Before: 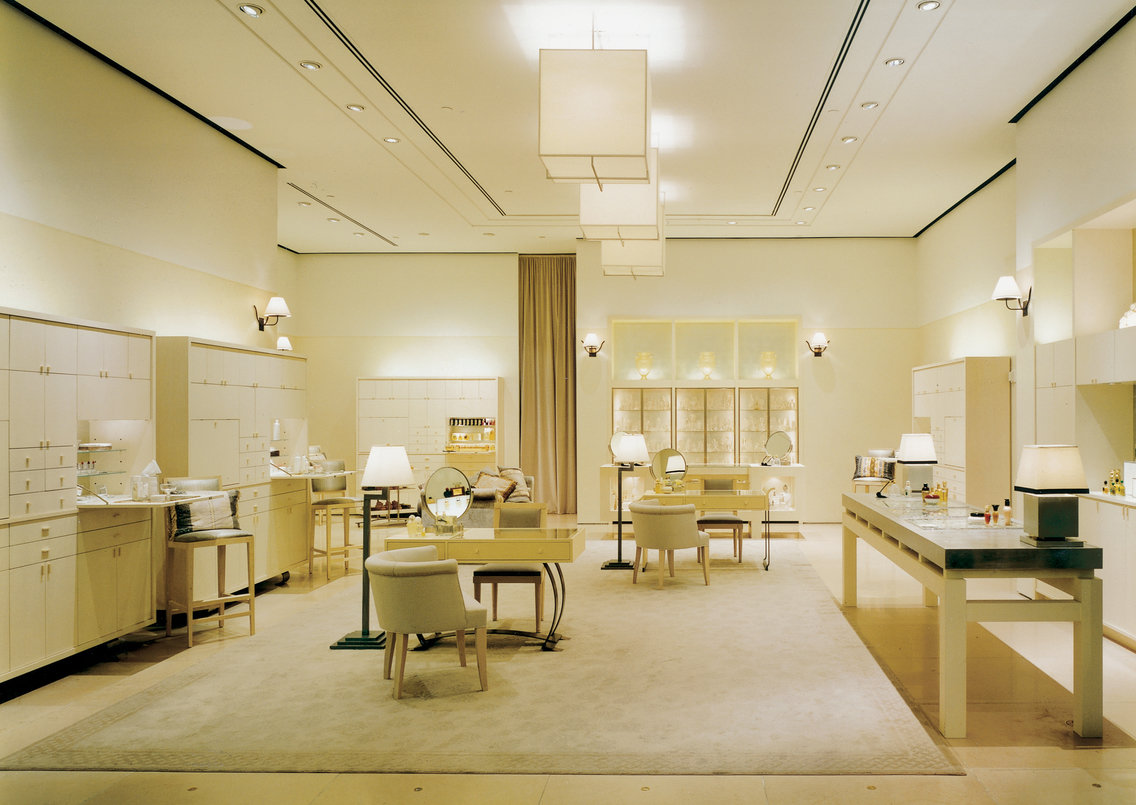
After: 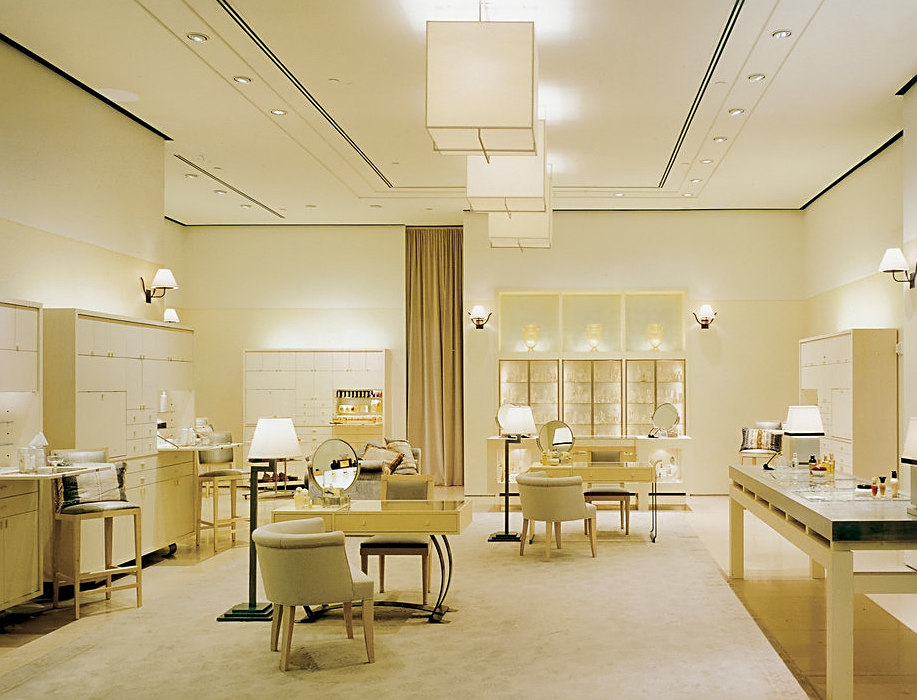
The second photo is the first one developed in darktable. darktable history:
sharpen: on, module defaults
crop: left 9.965%, top 3.498%, right 9.31%, bottom 9.516%
